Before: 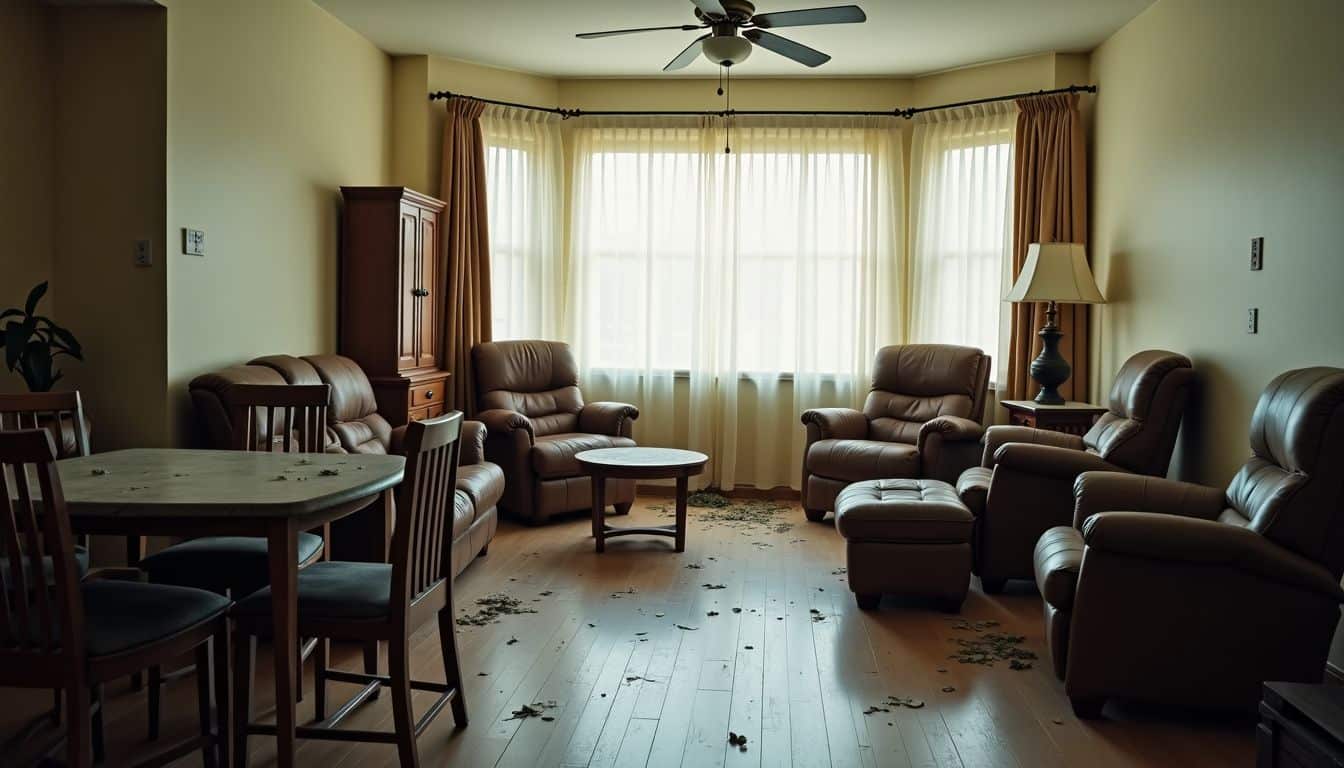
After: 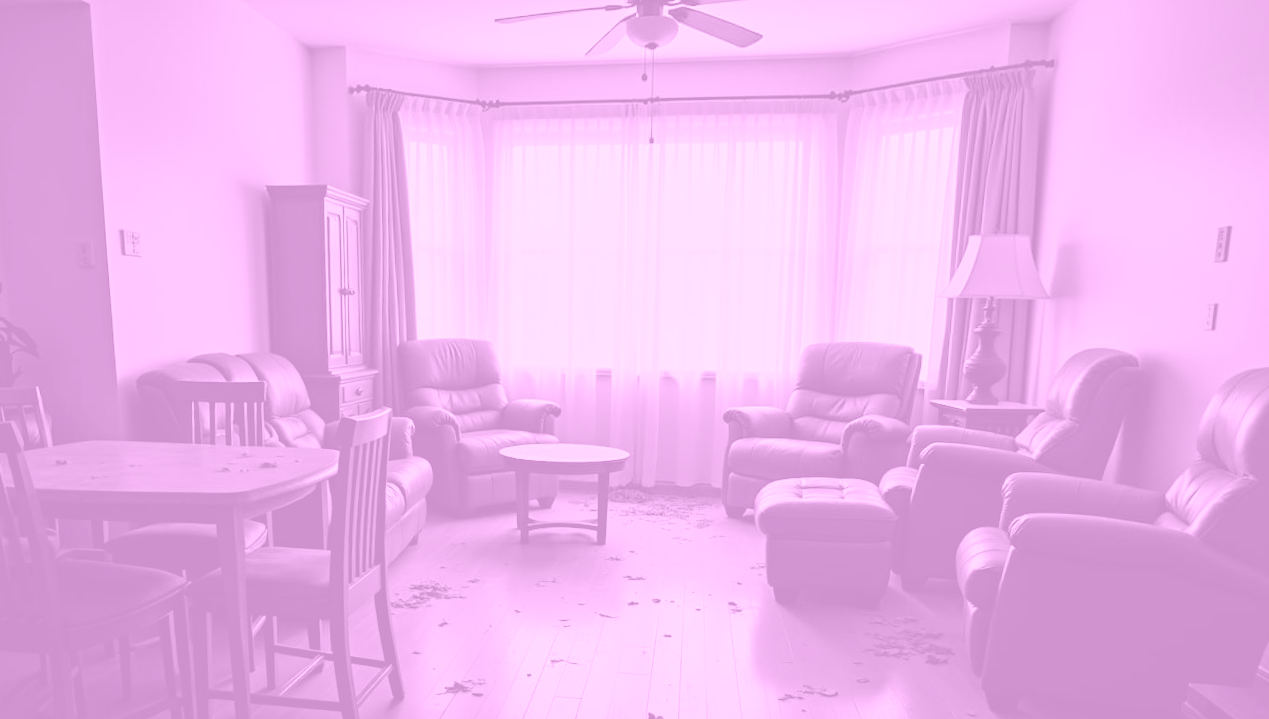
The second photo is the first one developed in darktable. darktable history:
rotate and perspective: rotation 0.062°, lens shift (vertical) 0.115, lens shift (horizontal) -0.133, crop left 0.047, crop right 0.94, crop top 0.061, crop bottom 0.94
white balance: red 0.974, blue 1.044
colorize: hue 331.2°, saturation 69%, source mix 30.28%, lightness 69.02%, version 1
